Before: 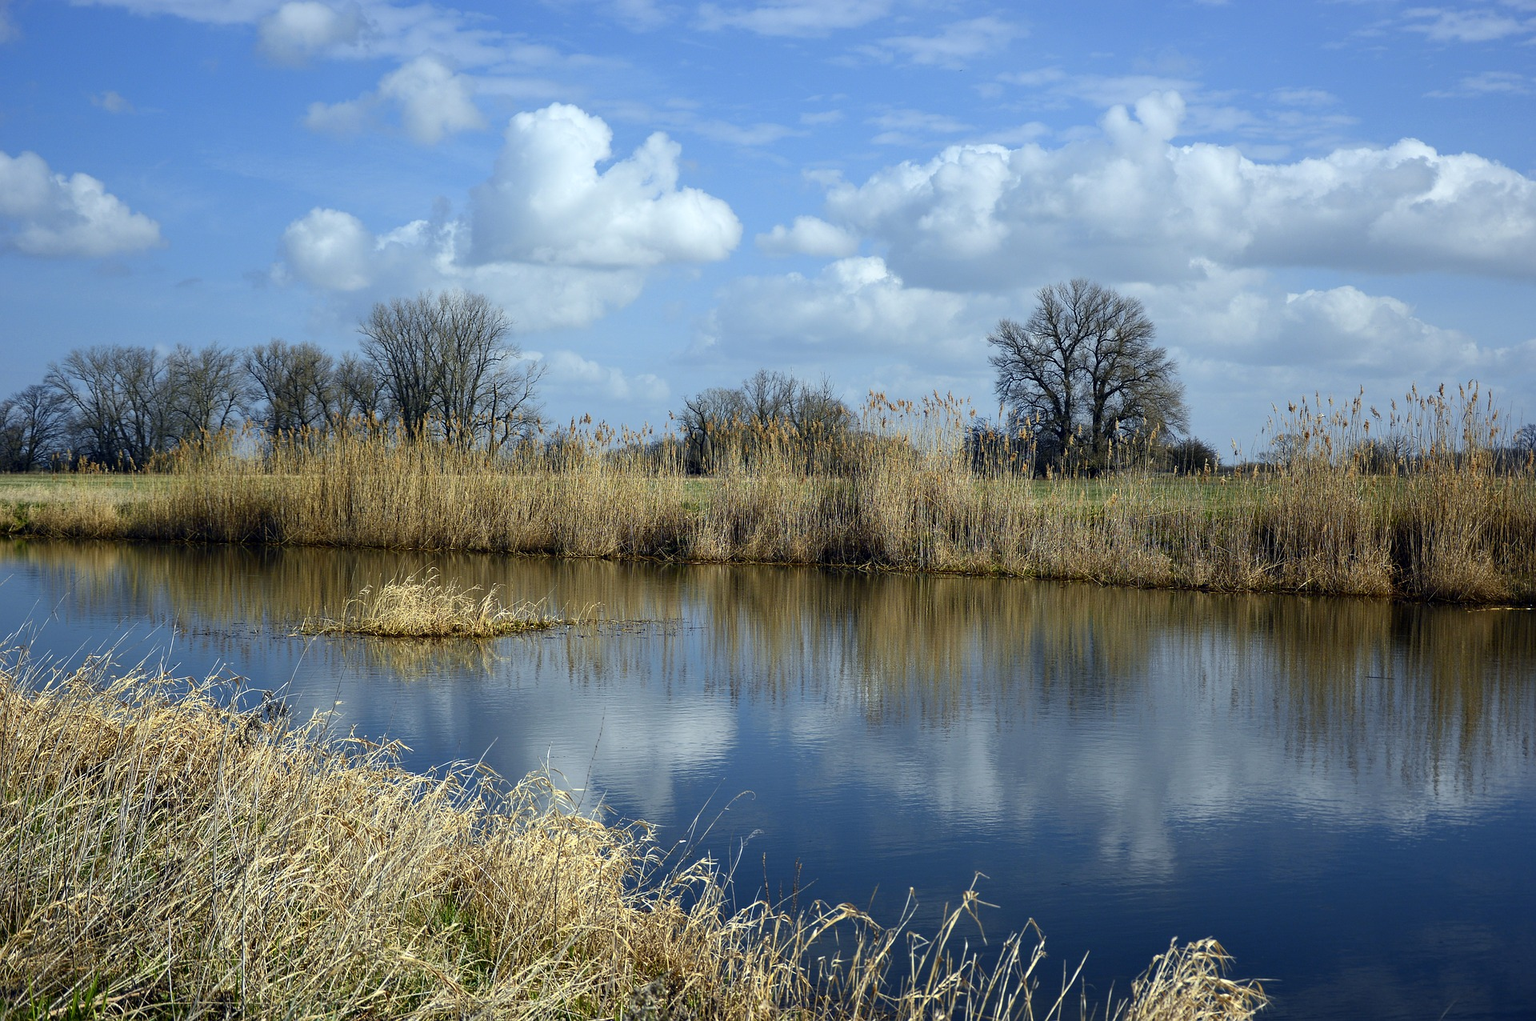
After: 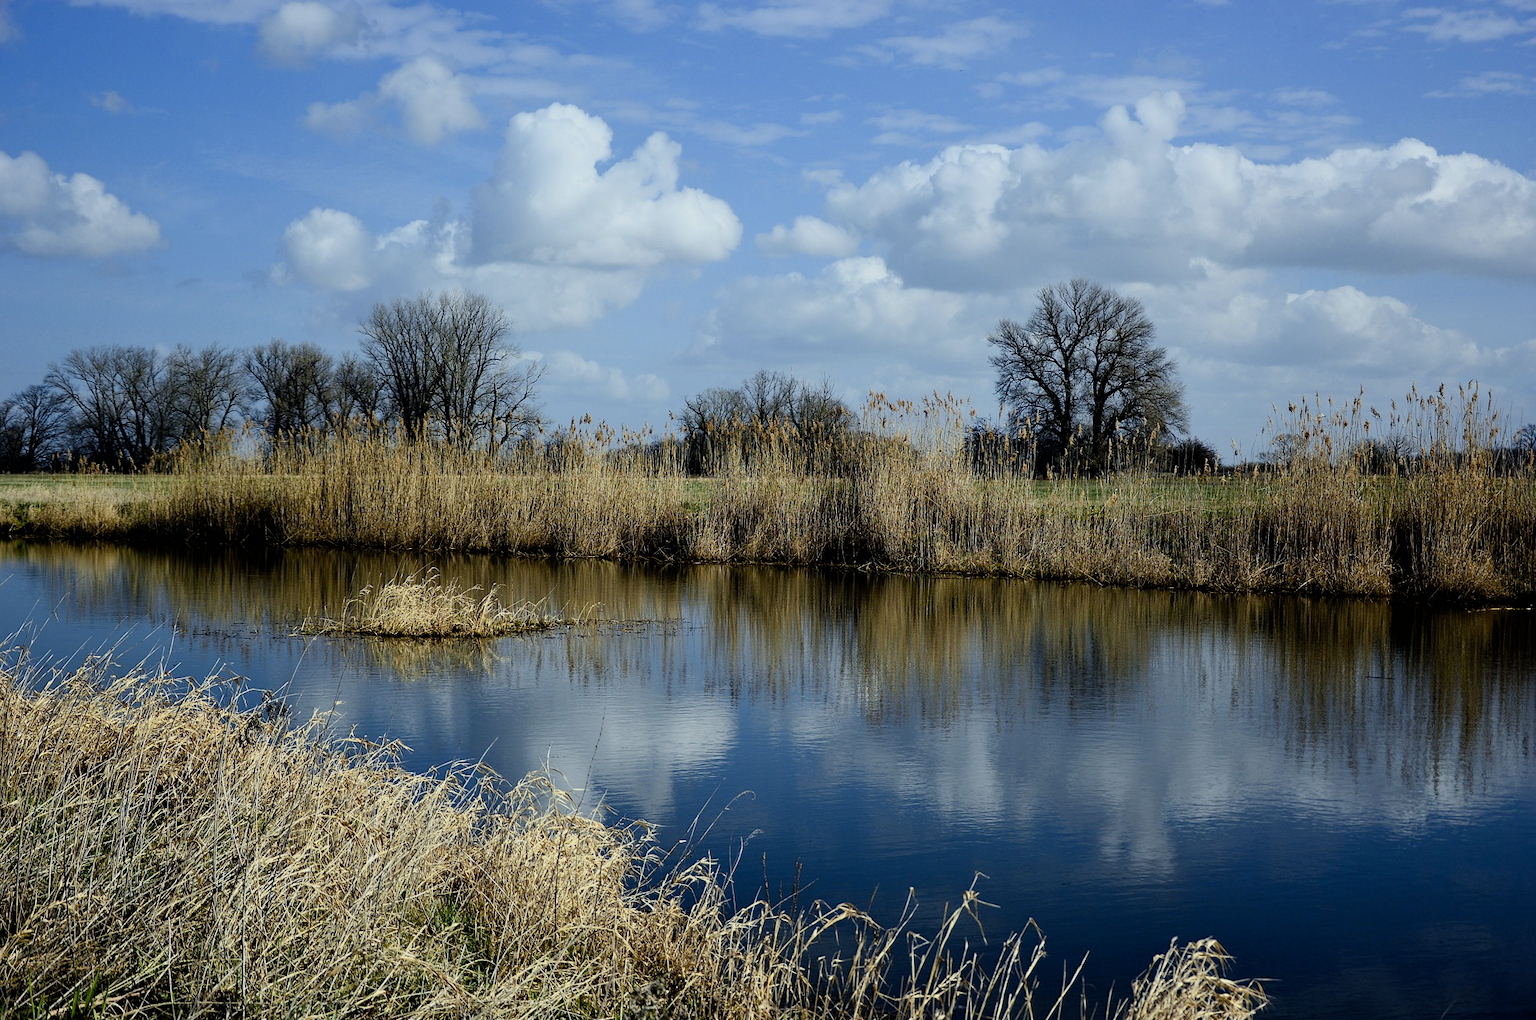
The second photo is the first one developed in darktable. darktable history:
contrast brightness saturation: contrast 0.1, brightness 0.027, saturation 0.089
filmic rgb: black relative exposure -7.91 EV, white relative exposure 4.11 EV, hardness 4.03, latitude 51.43%, contrast 1.008, shadows ↔ highlights balance 5.29%, color science v6 (2022)
color balance rgb: power › luminance -14.75%, perceptual saturation grading › global saturation 0.958%, perceptual saturation grading › highlights -31.664%, perceptual saturation grading › mid-tones 5.087%, perceptual saturation grading › shadows 17.882%, global vibrance 20%
